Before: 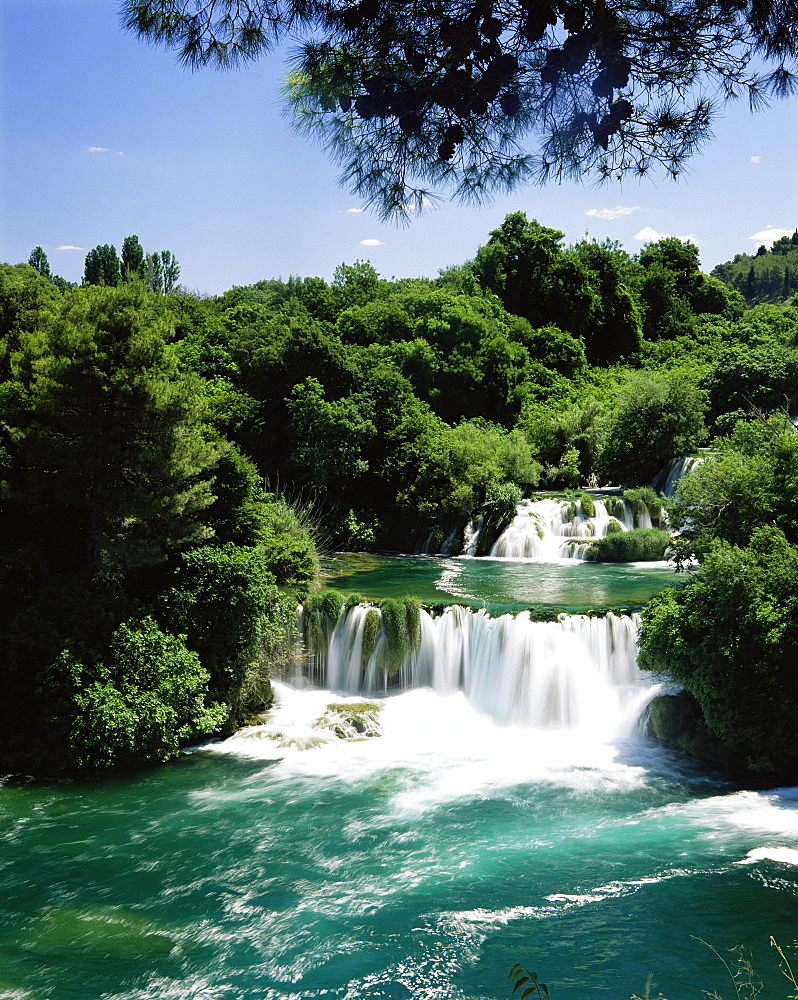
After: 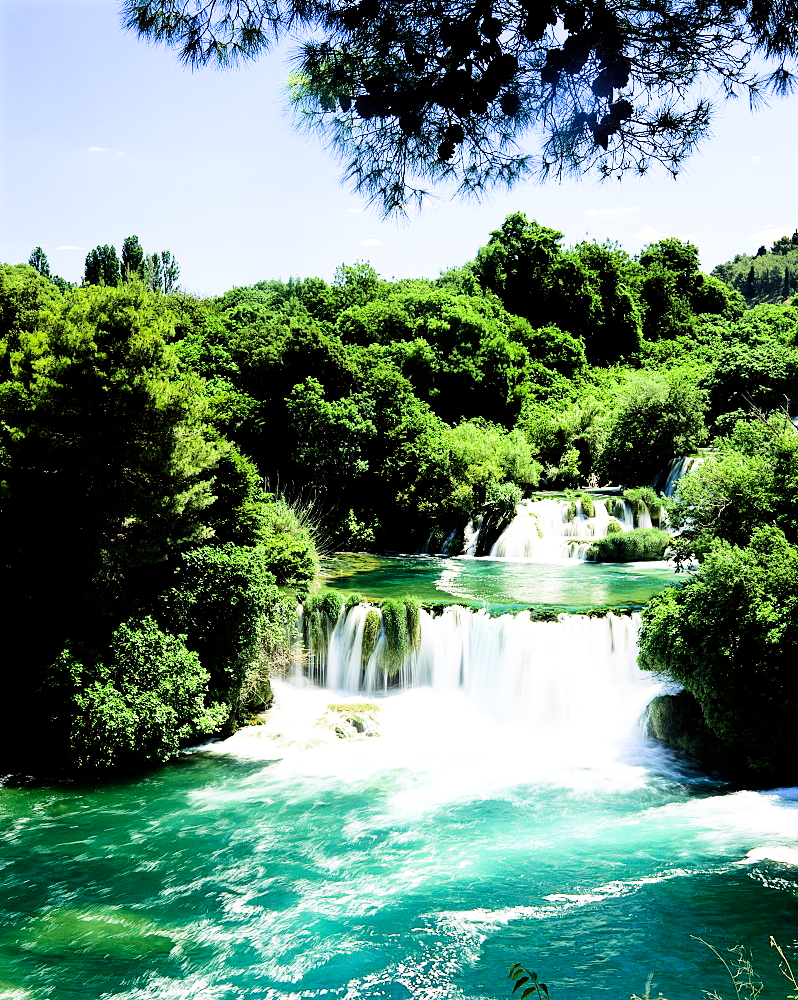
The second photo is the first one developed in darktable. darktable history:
filmic rgb: black relative exposure -5.01 EV, white relative exposure 3.96 EV, threshold 2.94 EV, hardness 2.91, contrast 1.387, highlights saturation mix -30.45%, enable highlight reconstruction true
contrast brightness saturation: contrast 0.126, brightness -0.049, saturation 0.165
exposure: black level correction 0, exposure 1.386 EV, compensate highlight preservation false
